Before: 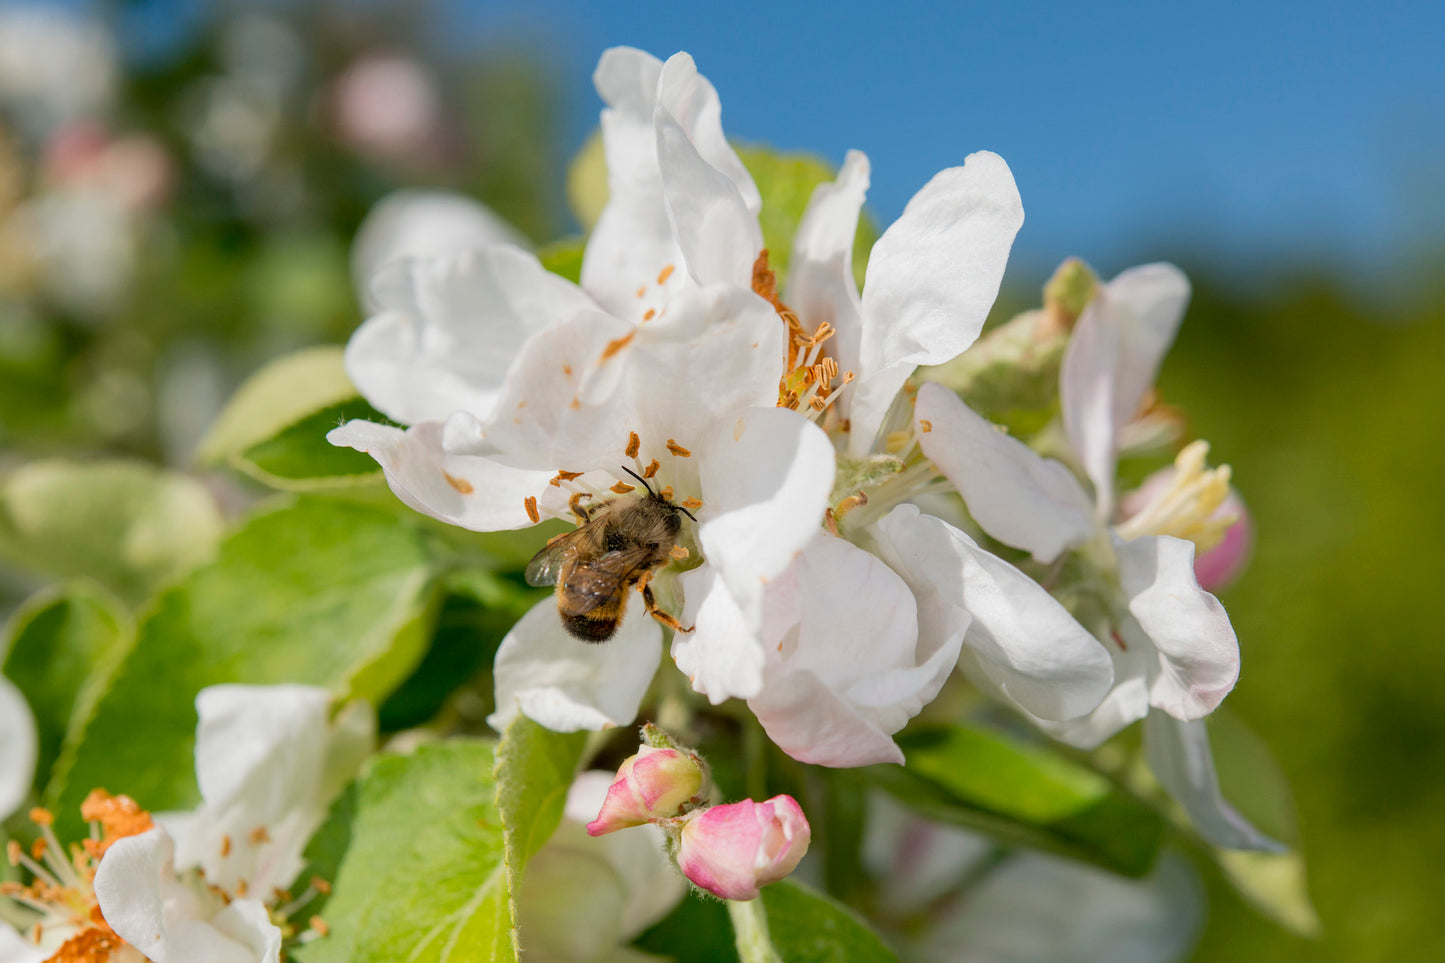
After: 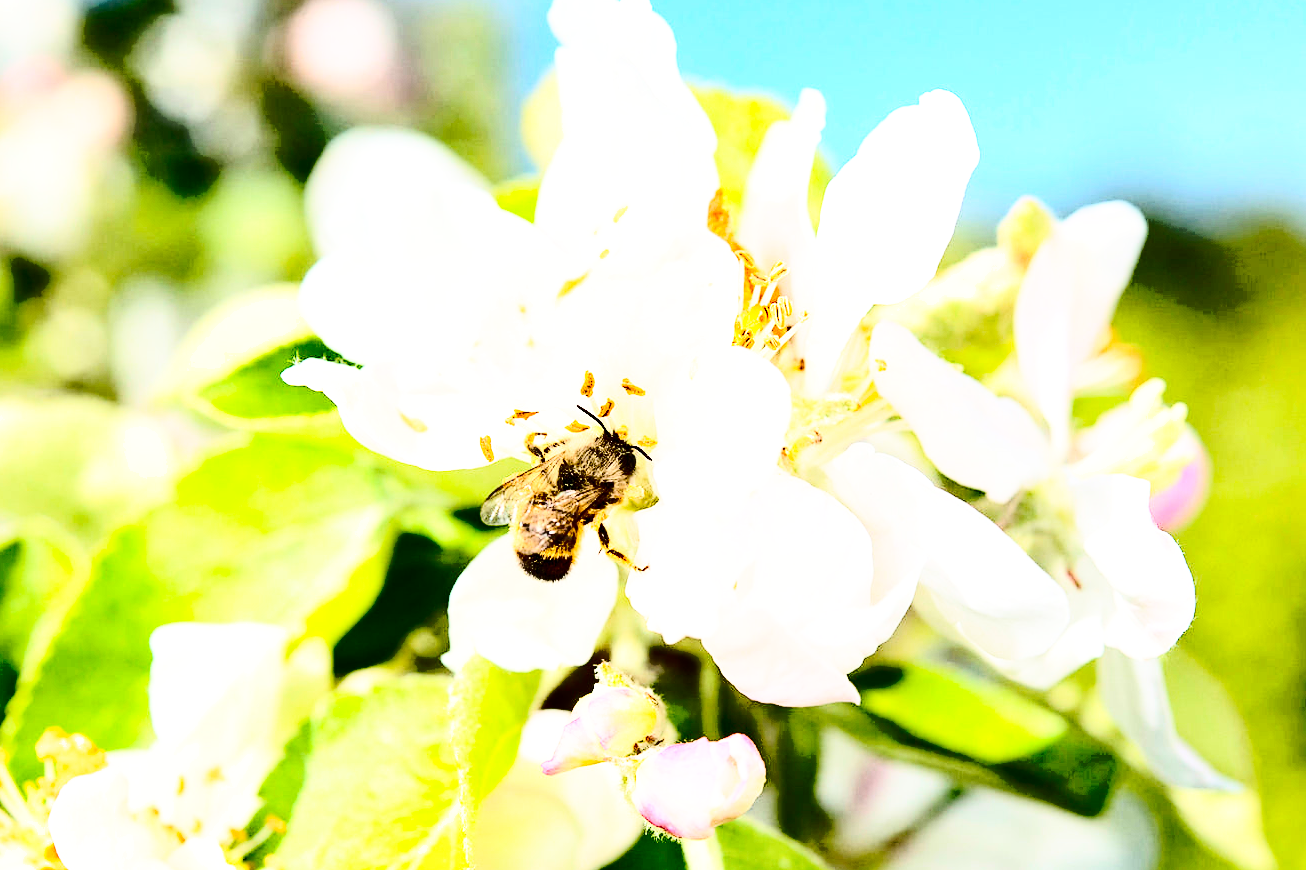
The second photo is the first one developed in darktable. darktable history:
tone curve: curves: ch0 [(0, 0) (0.003, 0.003) (0.011, 0.011) (0.025, 0.024) (0.044, 0.044) (0.069, 0.068) (0.1, 0.098) (0.136, 0.133) (0.177, 0.174) (0.224, 0.22) (0.277, 0.272) (0.335, 0.329) (0.399, 0.392) (0.468, 0.46) (0.543, 0.607) (0.623, 0.676) (0.709, 0.75) (0.801, 0.828) (0.898, 0.912) (1, 1)], color space Lab, linked channels, preserve colors none
exposure: exposure 0.951 EV, compensate highlight preservation false
crop: left 3.171%, top 6.422%, right 6.429%, bottom 3.209%
tone equalizer: edges refinement/feathering 500, mask exposure compensation -1.57 EV, preserve details no
shadows and highlights: shadows 24.95, highlights -48.1, soften with gaussian
contrast brightness saturation: contrast 0.502, saturation -0.084
base curve: curves: ch0 [(0, 0) (0.028, 0.03) (0.121, 0.232) (0.46, 0.748) (0.859, 0.968) (1, 1)], preserve colors none
sharpen: radius 1.893, amount 0.405, threshold 1.744
